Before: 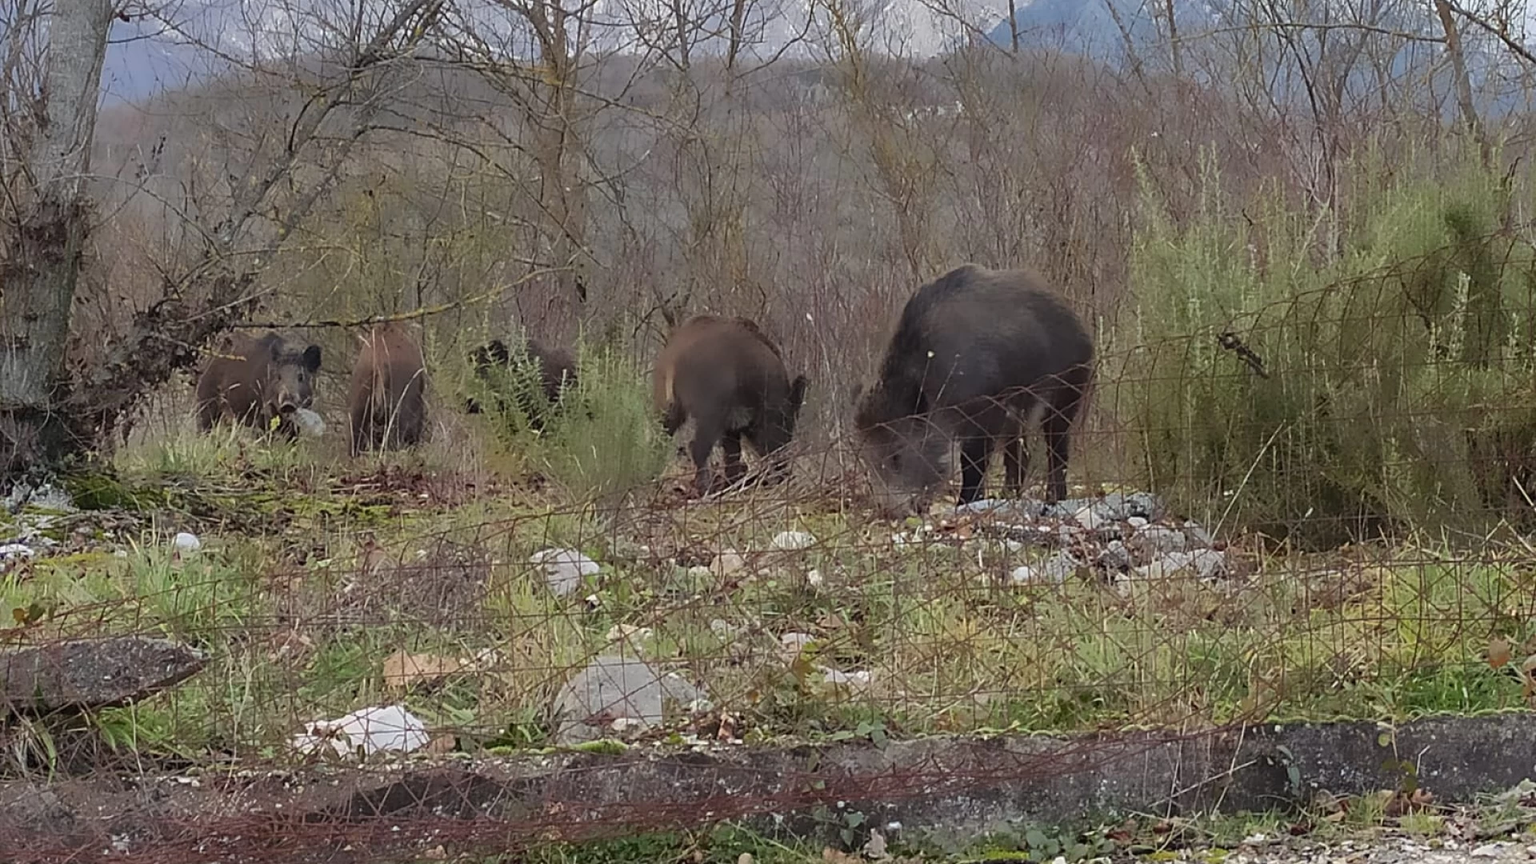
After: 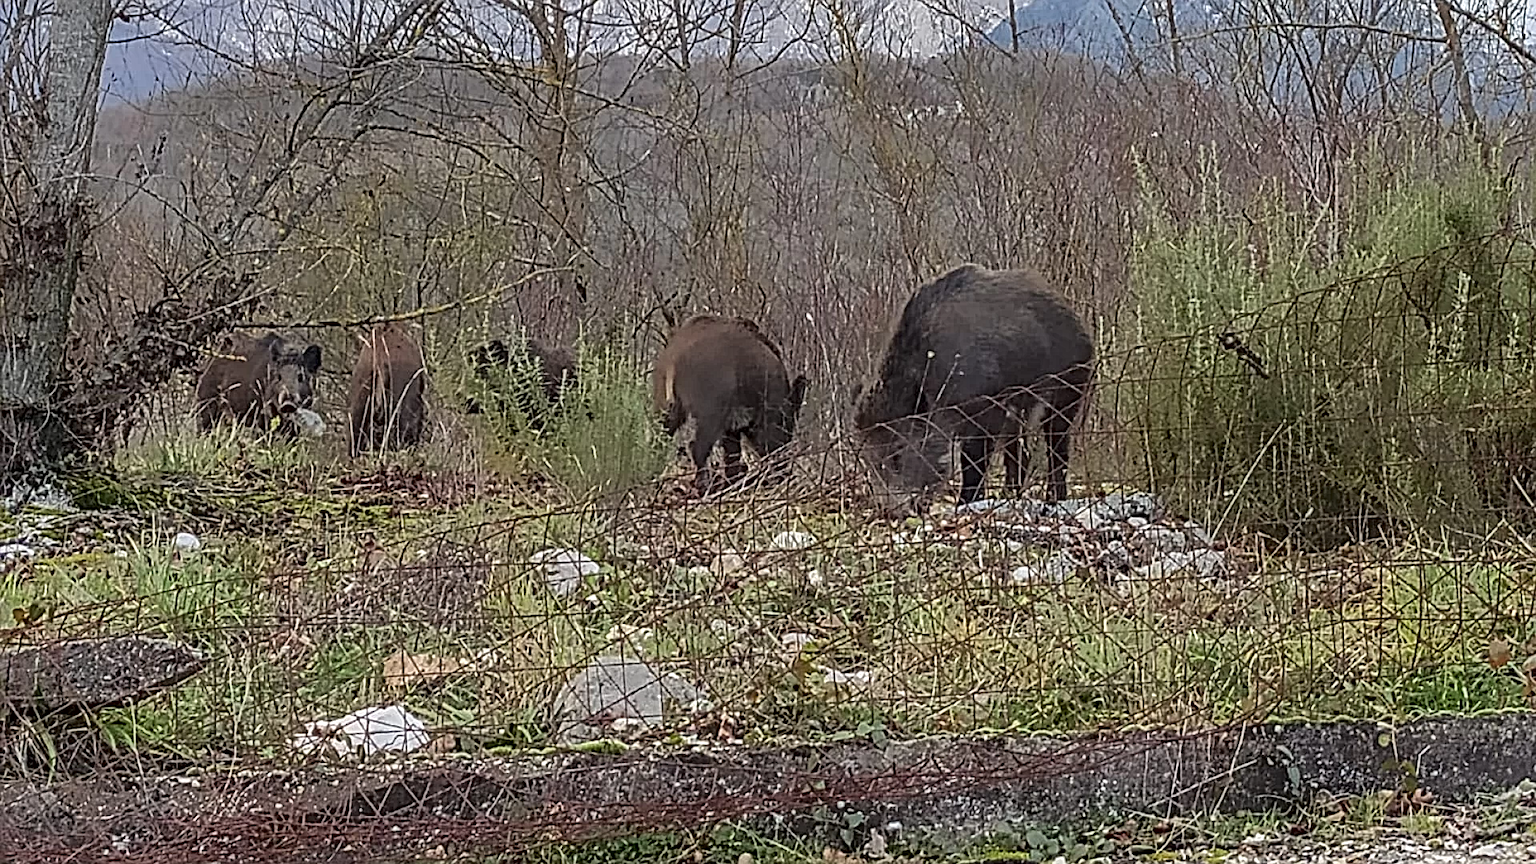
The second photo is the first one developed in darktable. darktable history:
local contrast: mode bilateral grid, contrast 21, coarseness 3, detail 299%, midtone range 0.2
